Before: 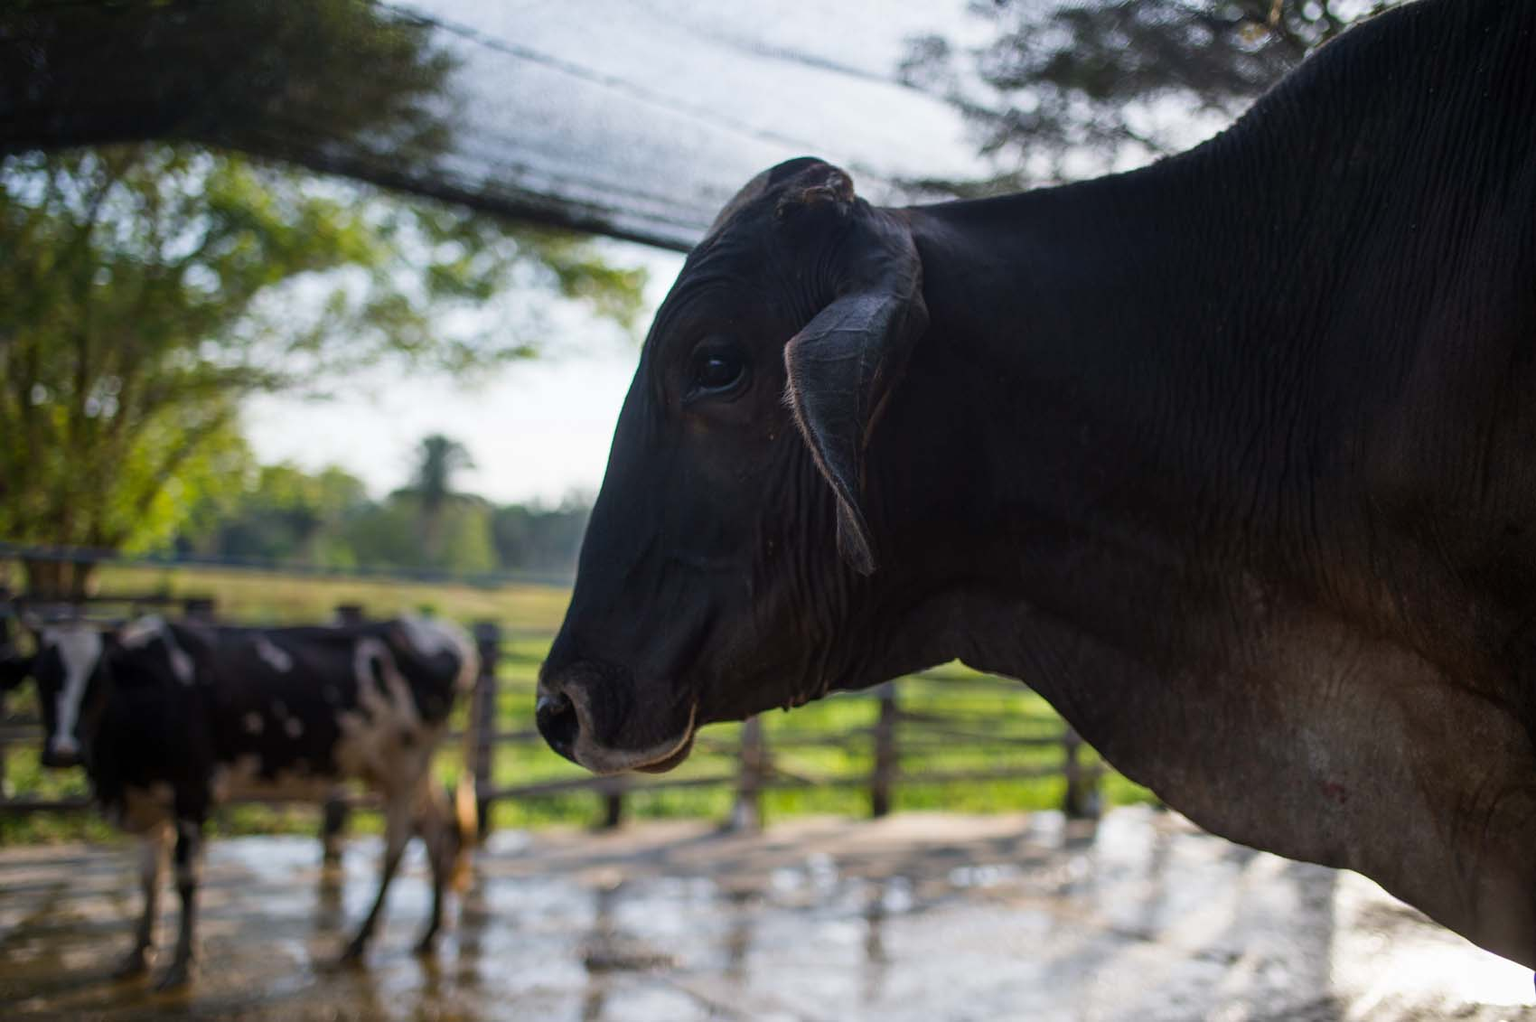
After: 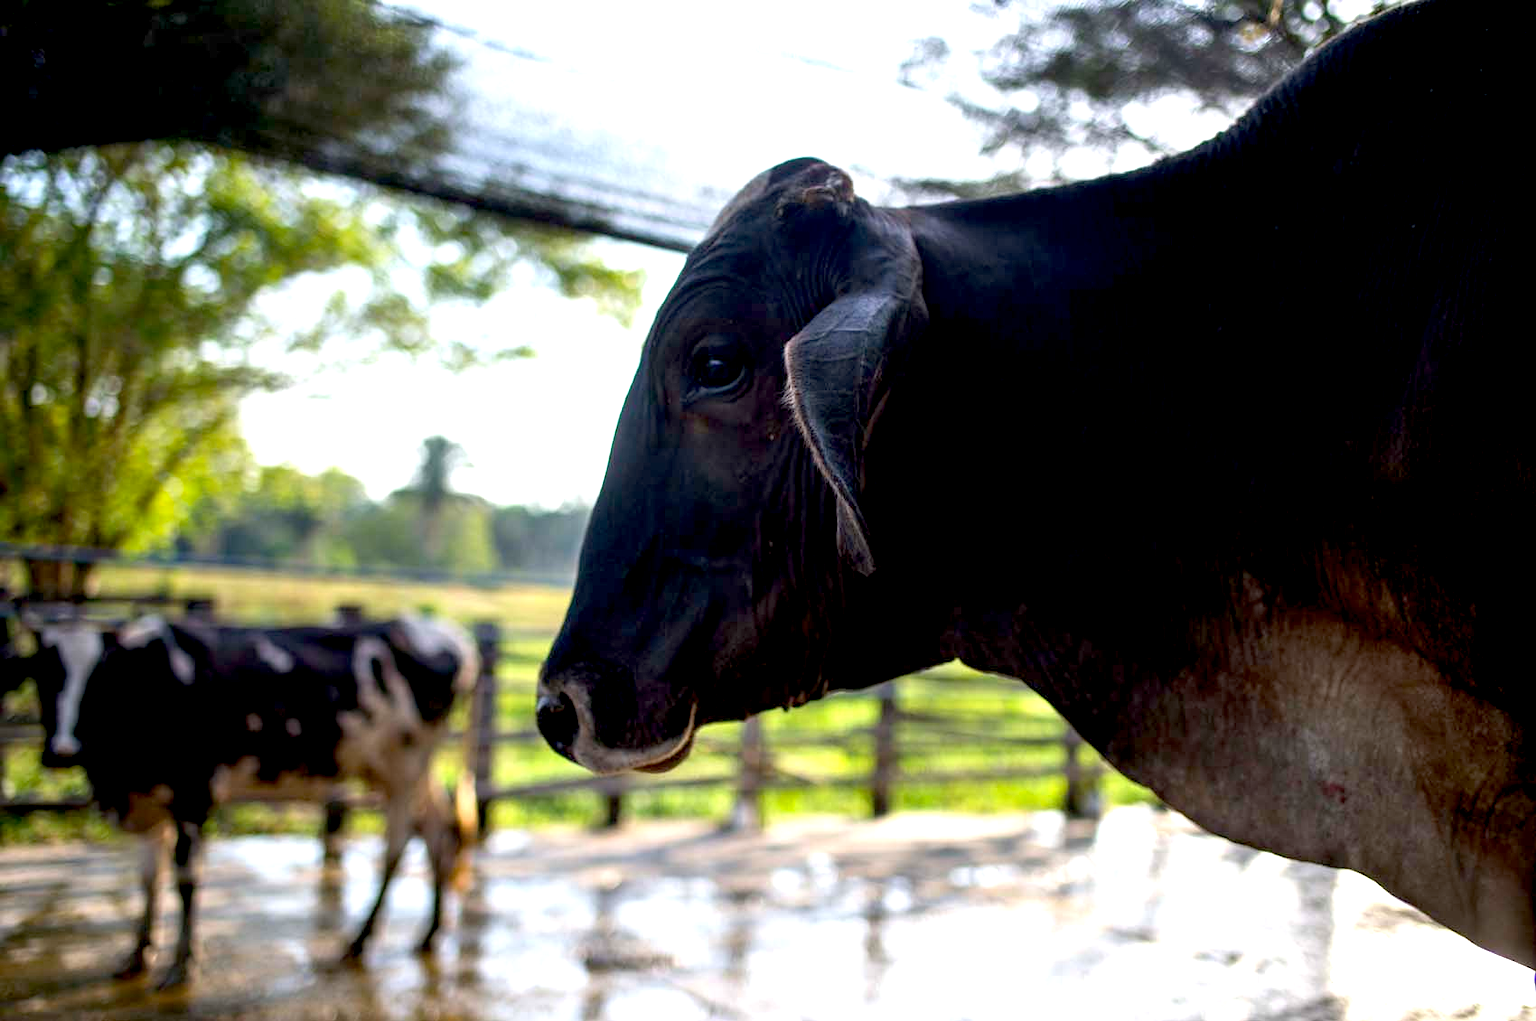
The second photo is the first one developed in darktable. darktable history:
exposure: black level correction 0.011, exposure 1.075 EV, compensate exposure bias true, compensate highlight preservation false
